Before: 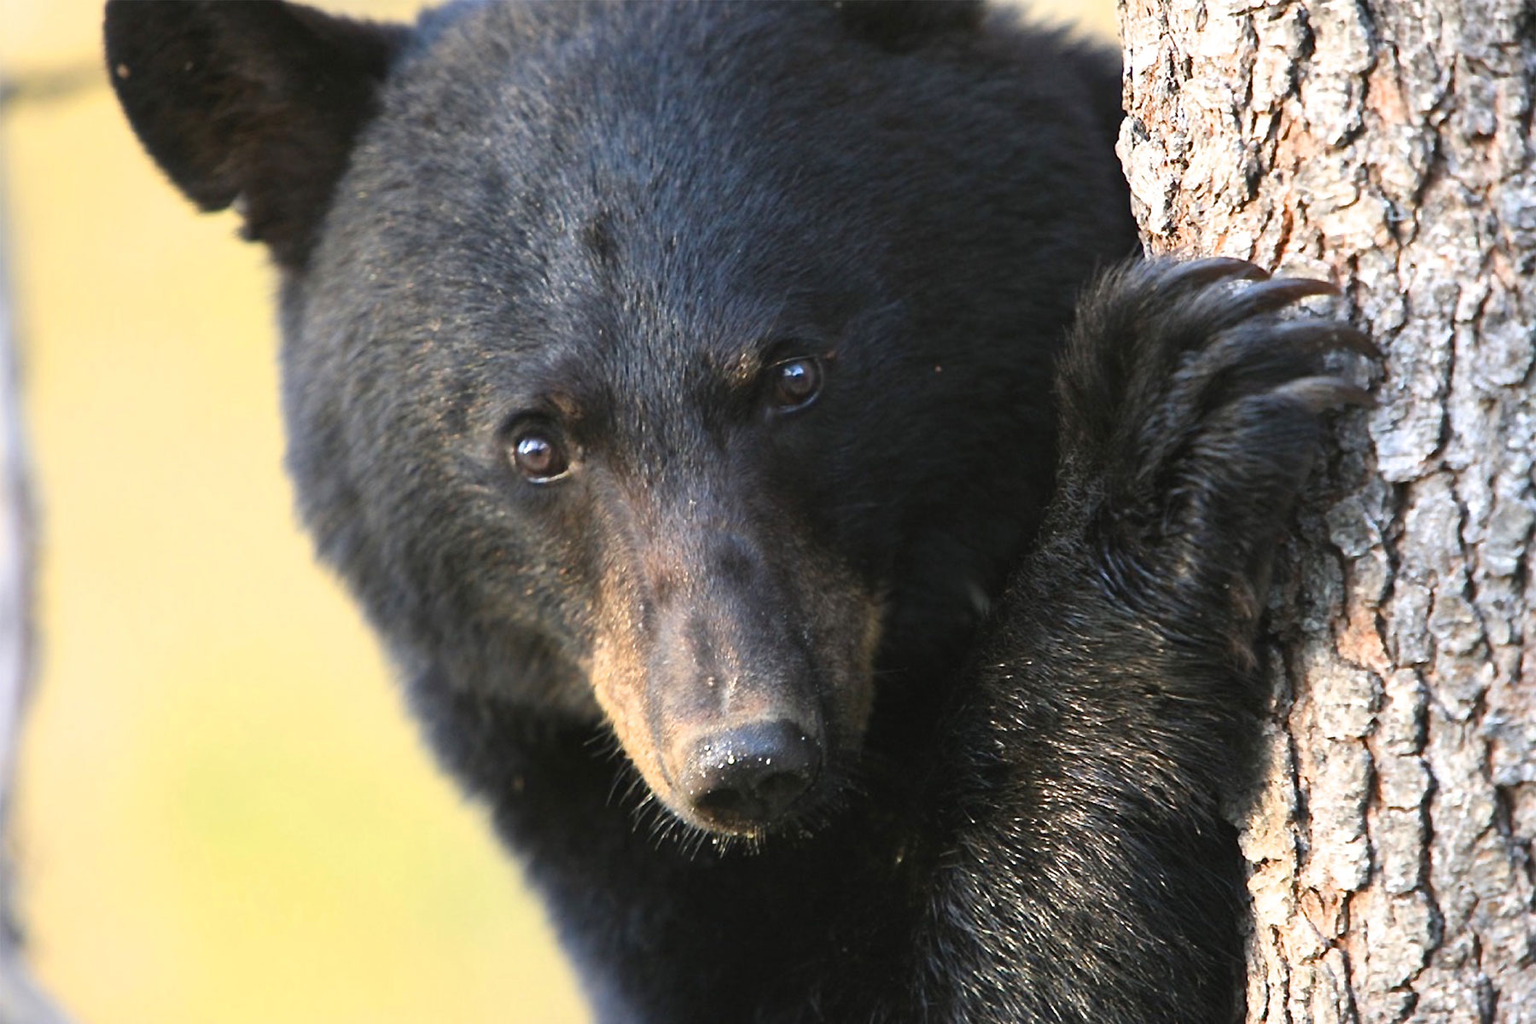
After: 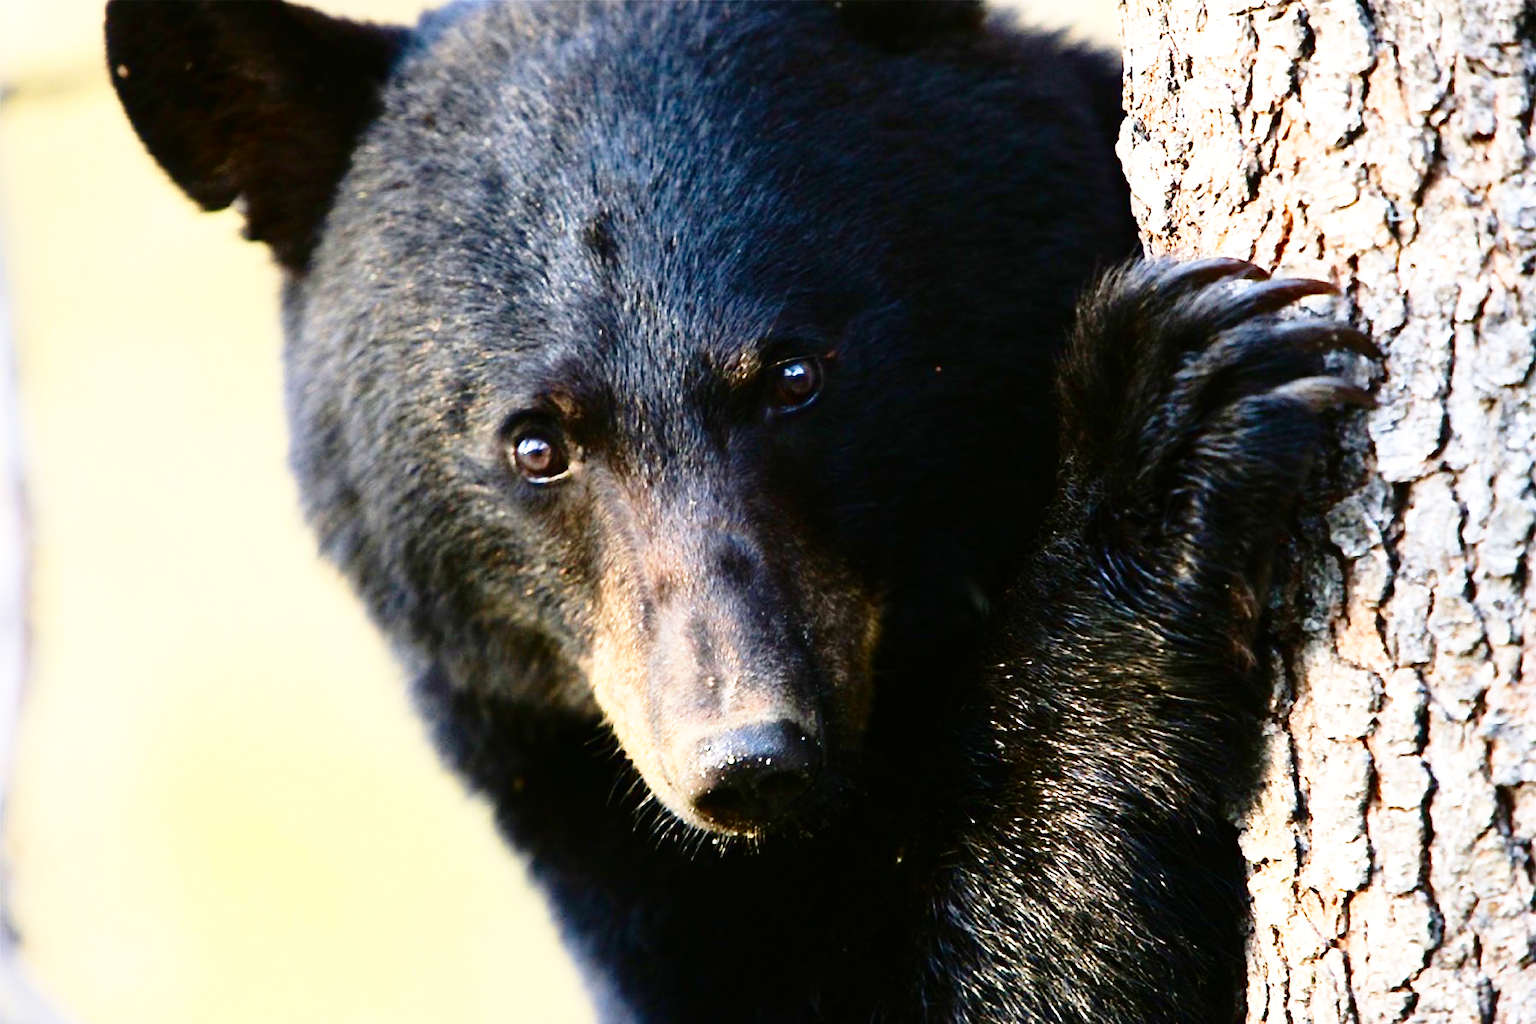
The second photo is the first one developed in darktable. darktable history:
velvia: on, module defaults
base curve: curves: ch0 [(0, 0) (0.032, 0.037) (0.105, 0.228) (0.435, 0.76) (0.856, 0.983) (1, 1)], preserve colors none
contrast brightness saturation: contrast 0.194, brightness -0.234, saturation 0.118
